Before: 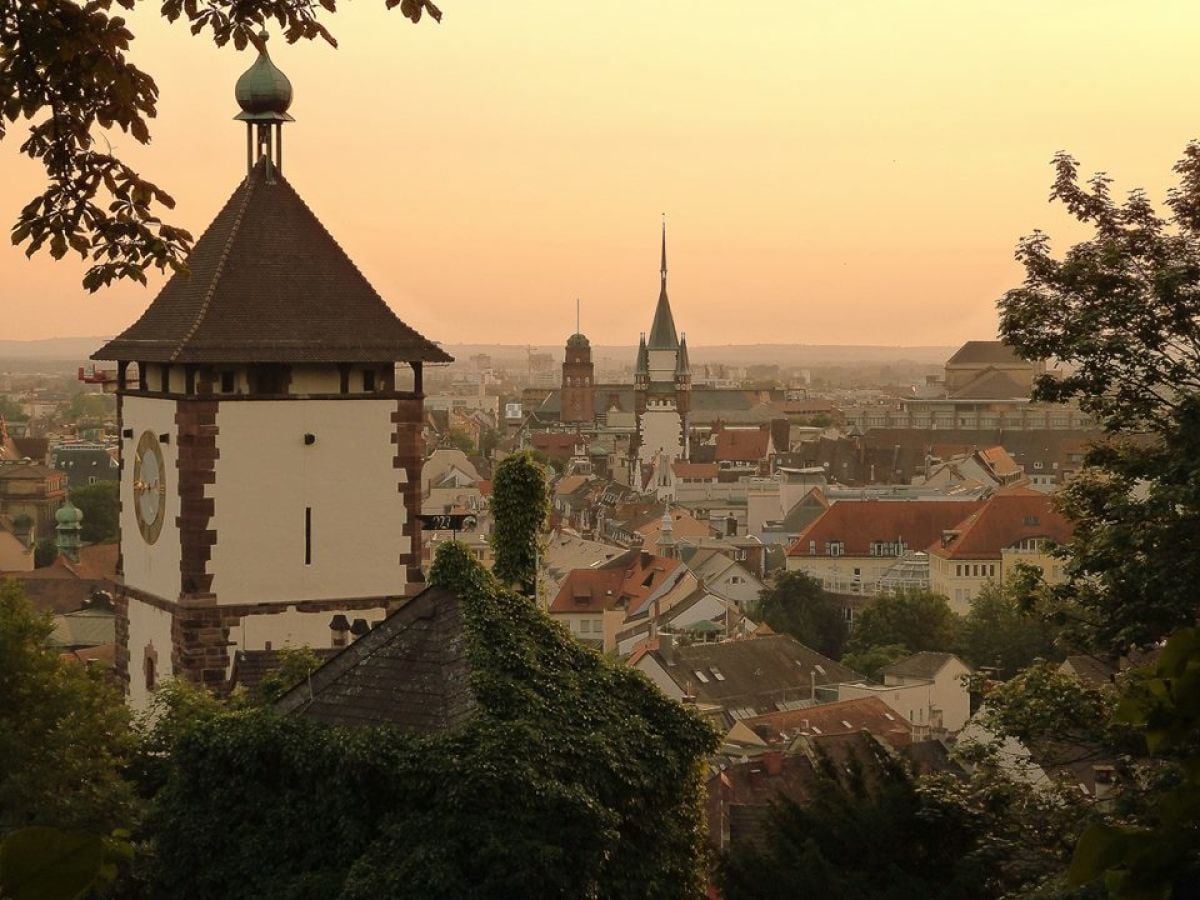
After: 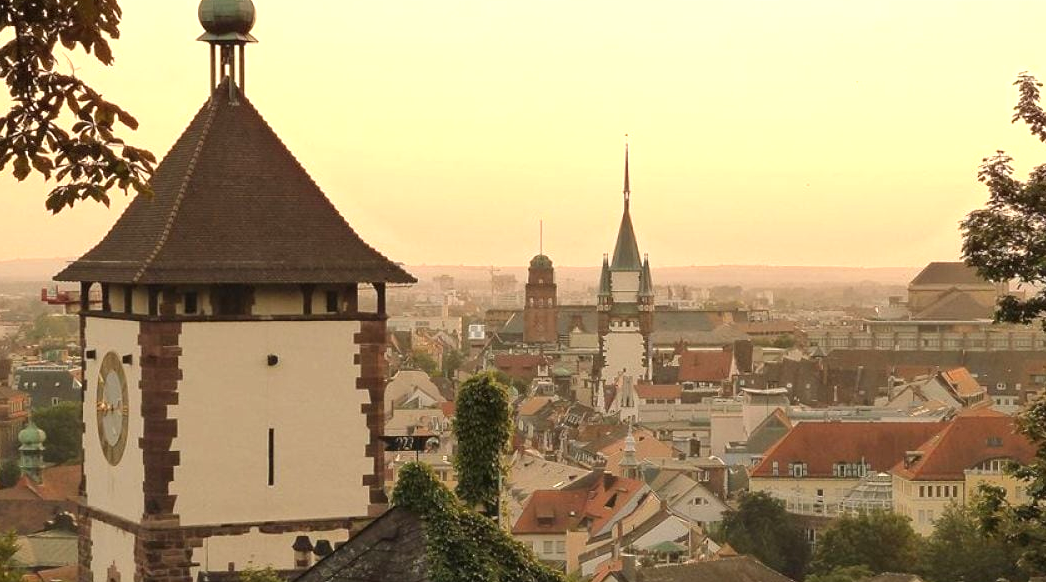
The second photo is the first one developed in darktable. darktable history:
crop: left 3.136%, top 8.881%, right 9.654%, bottom 26.408%
exposure: black level correction 0, exposure 0.702 EV, compensate highlight preservation false
